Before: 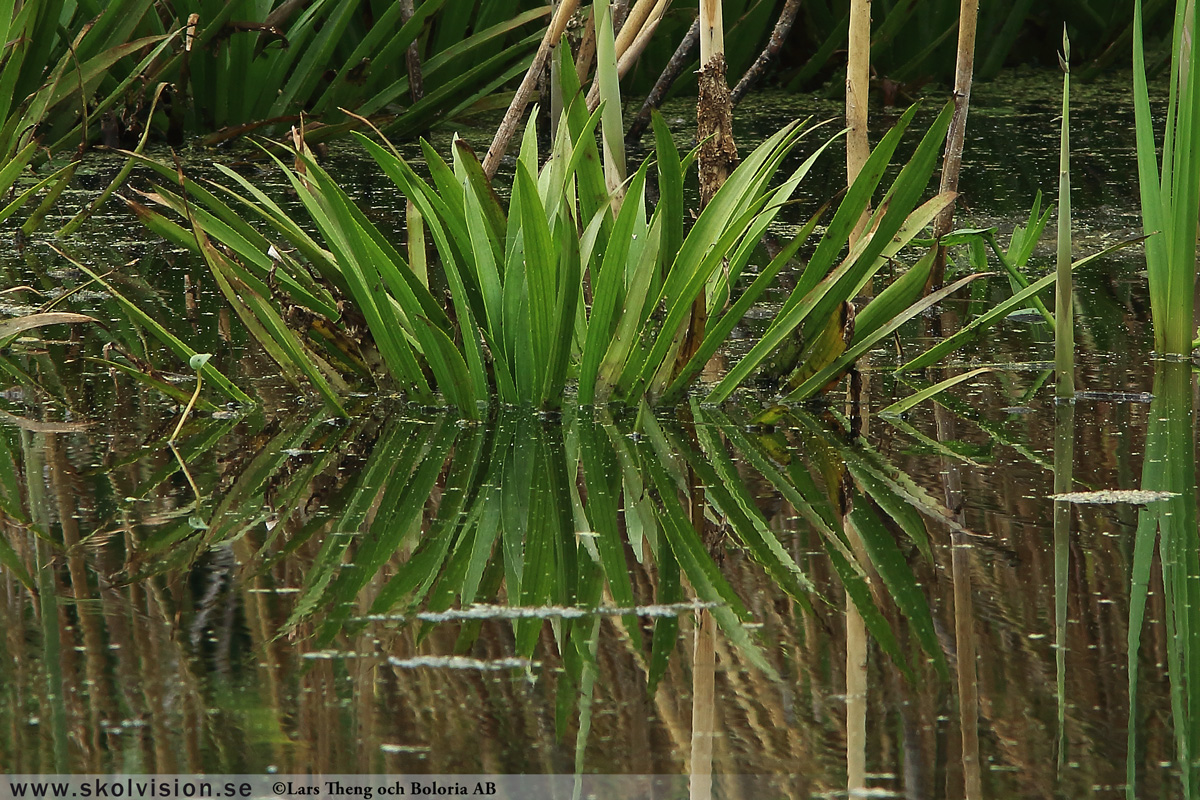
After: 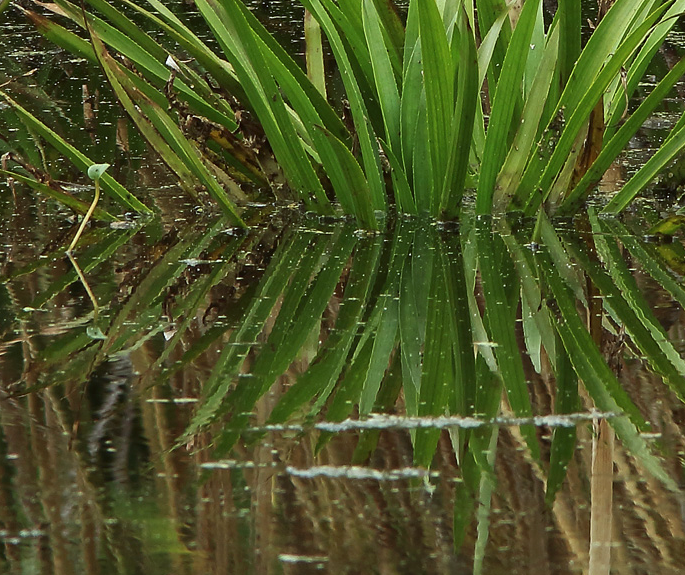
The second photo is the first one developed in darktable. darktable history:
color correction: highlights a* -2.84, highlights b* -2.07, shadows a* 2.23, shadows b* 2.94
crop: left 8.568%, top 23.75%, right 34.348%, bottom 4.321%
